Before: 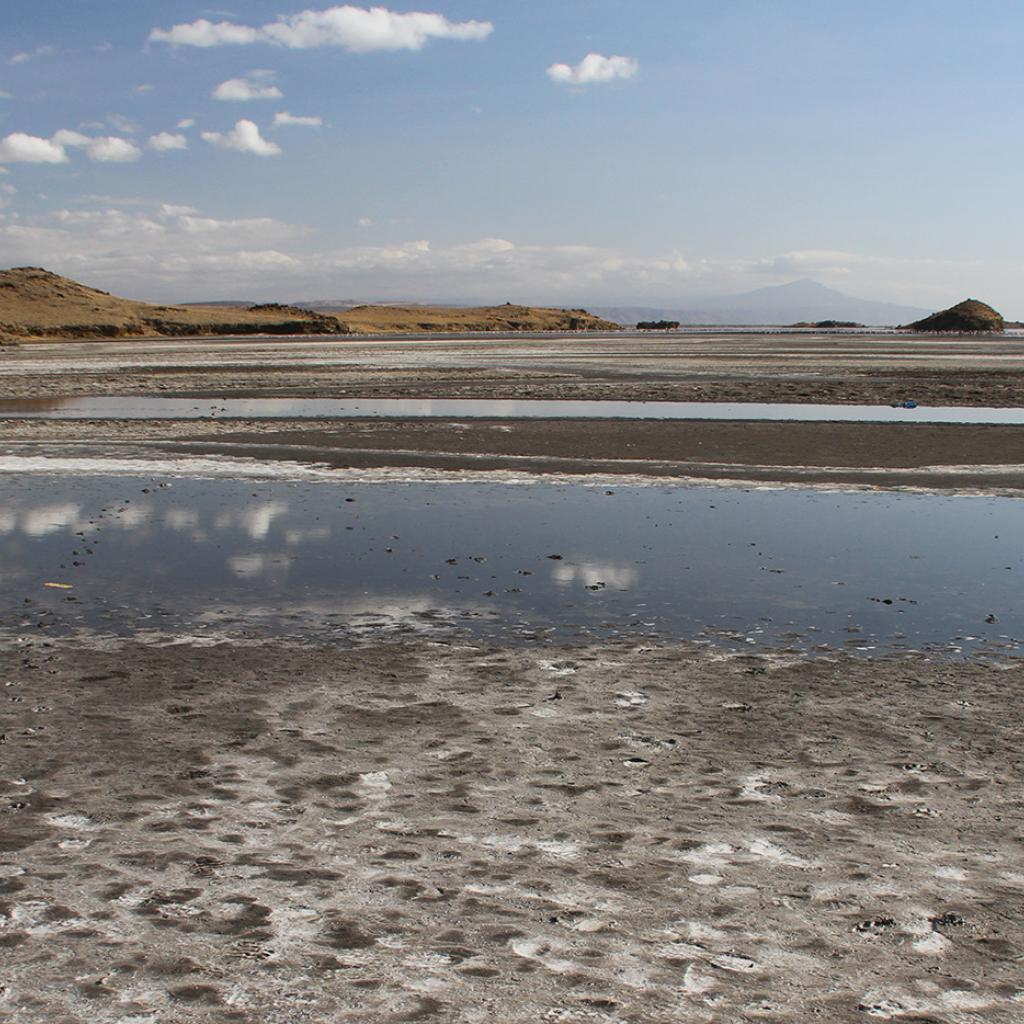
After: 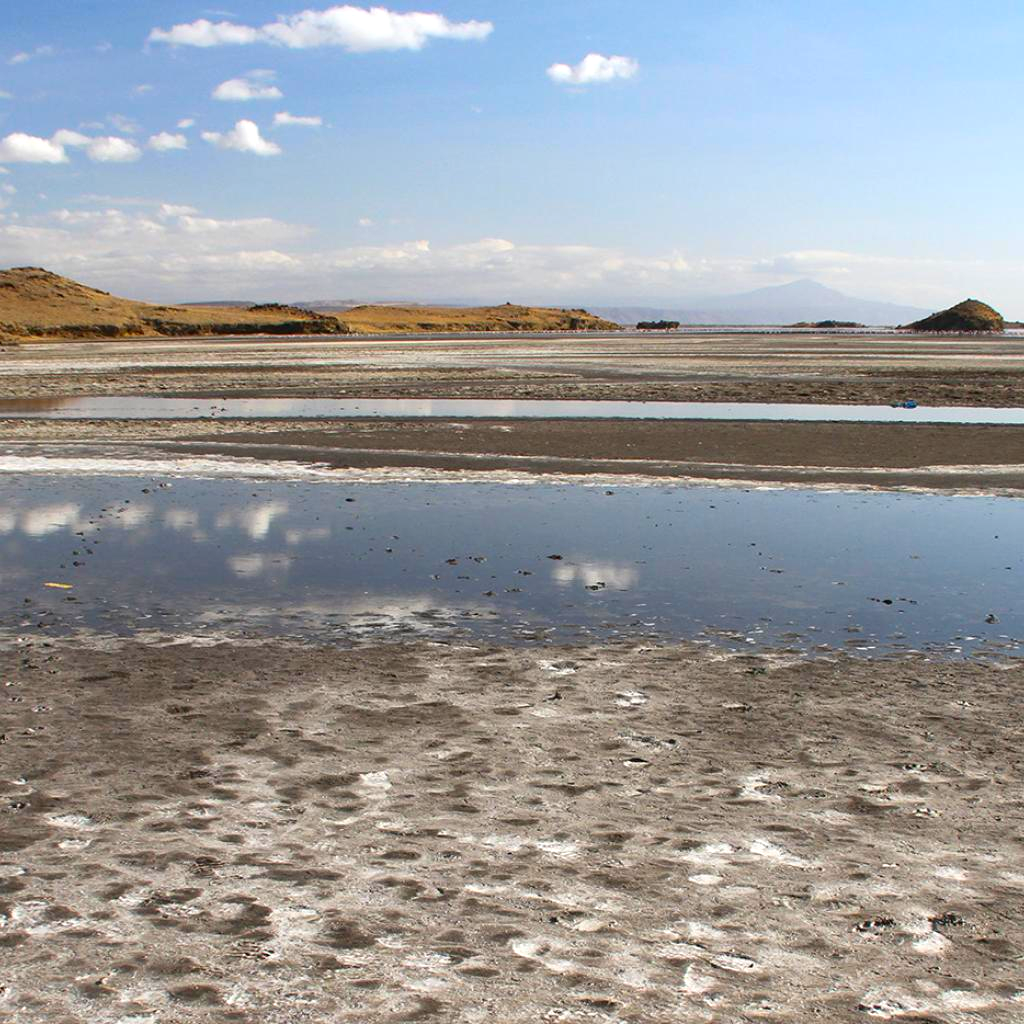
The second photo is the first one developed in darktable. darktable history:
color correction: saturation 1.34
exposure: black level correction 0.001, exposure 0.5 EV, compensate exposure bias true, compensate highlight preservation false
